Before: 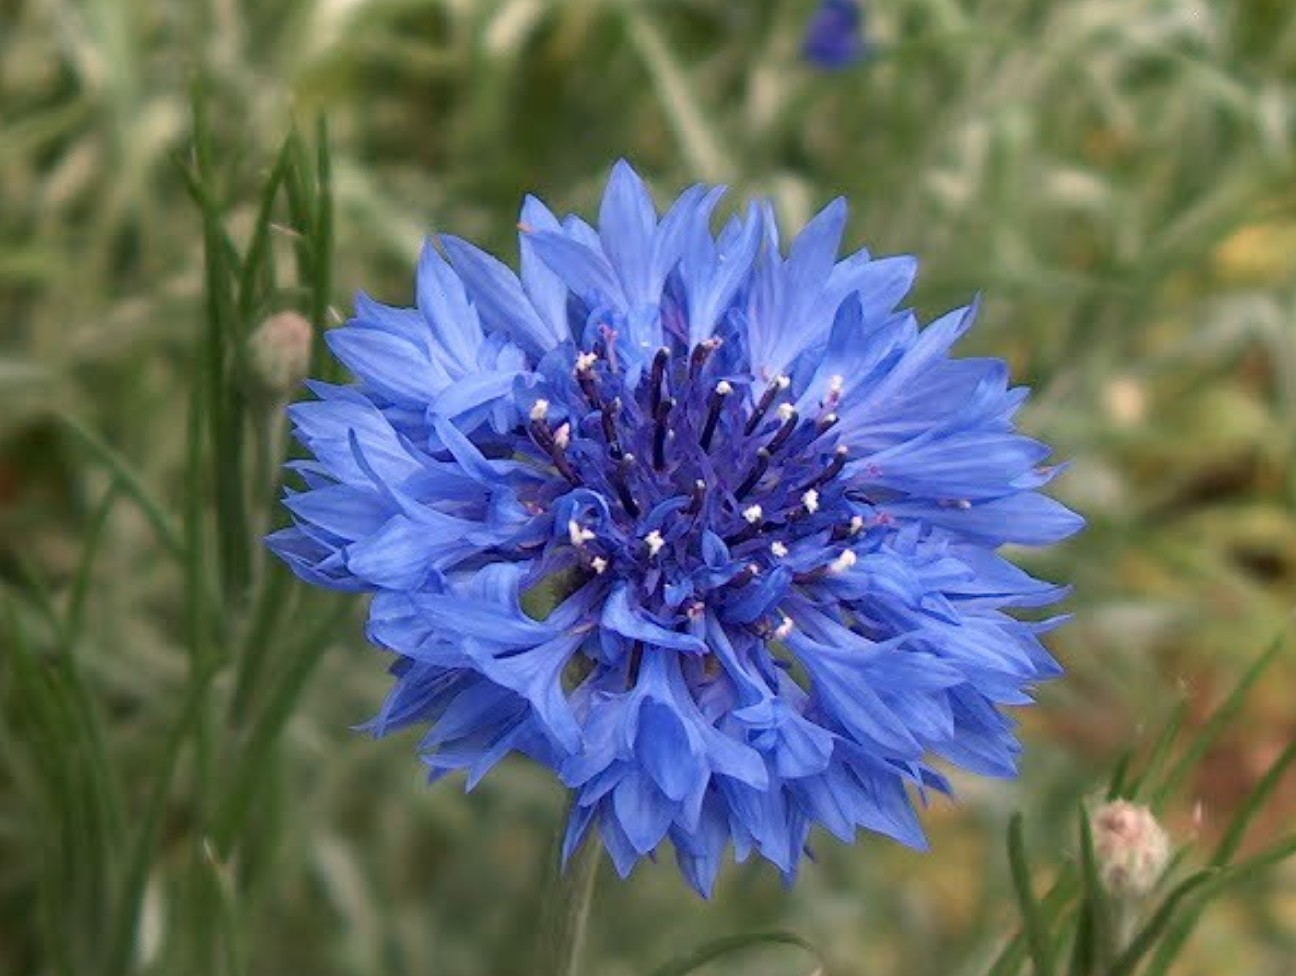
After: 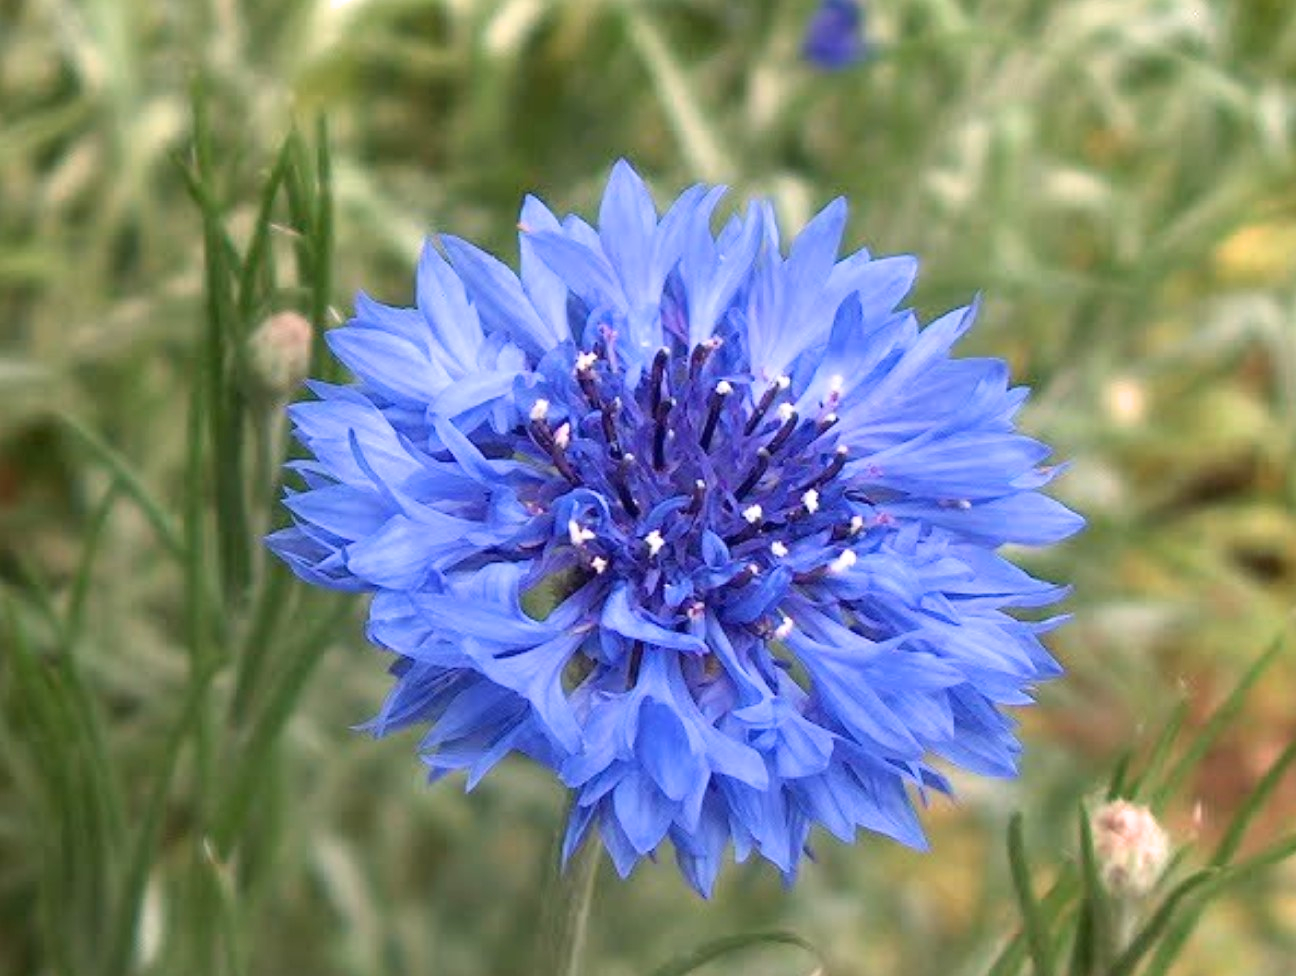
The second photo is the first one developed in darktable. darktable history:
exposure: black level correction 0, exposure 0.7 EV, compensate exposure bias true, compensate highlight preservation false
filmic rgb: black relative exposure -16 EV, white relative exposure 2.93 EV, hardness 10.04, color science v6 (2022)
